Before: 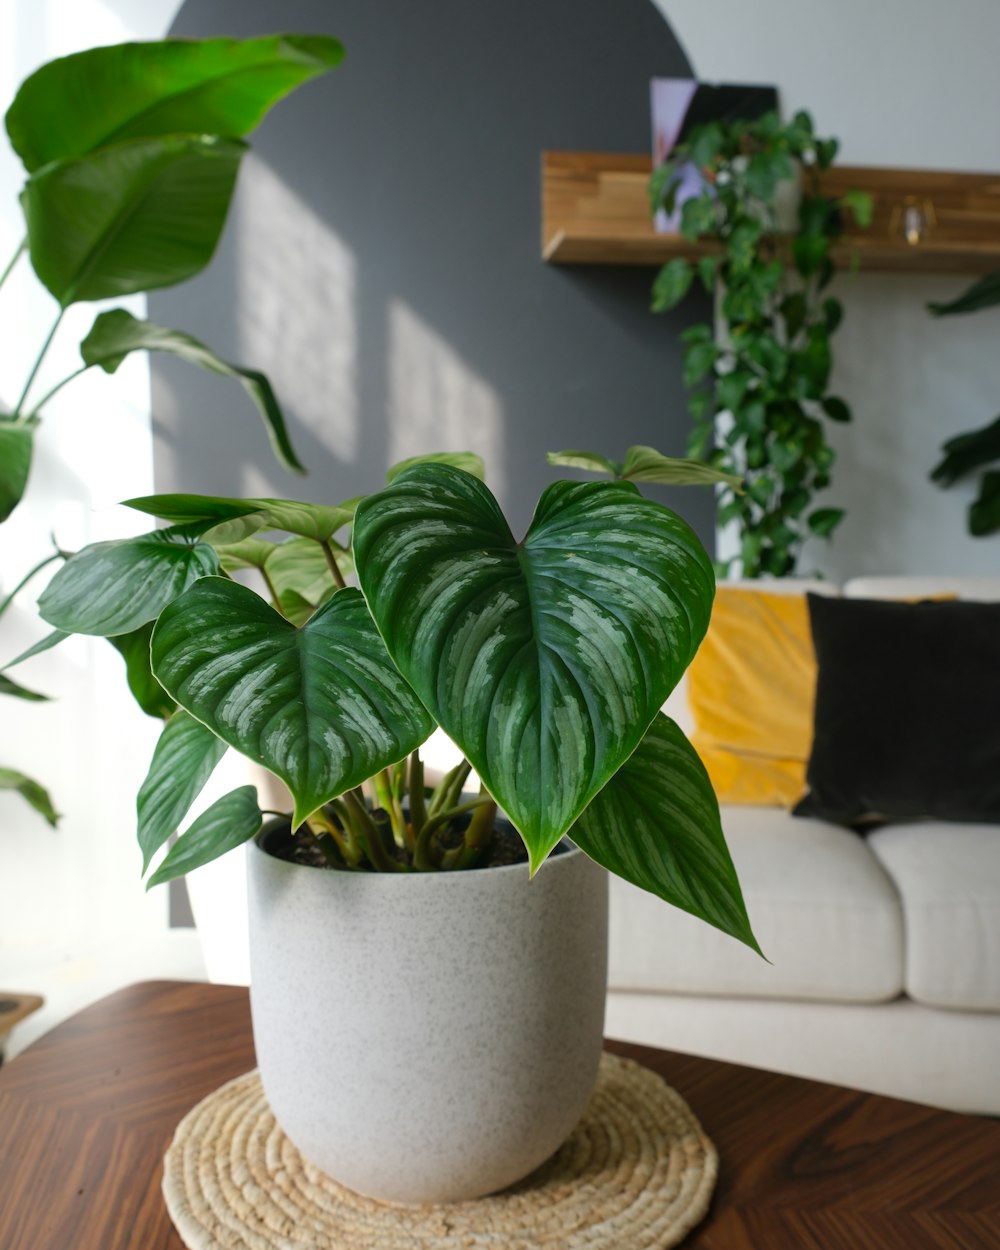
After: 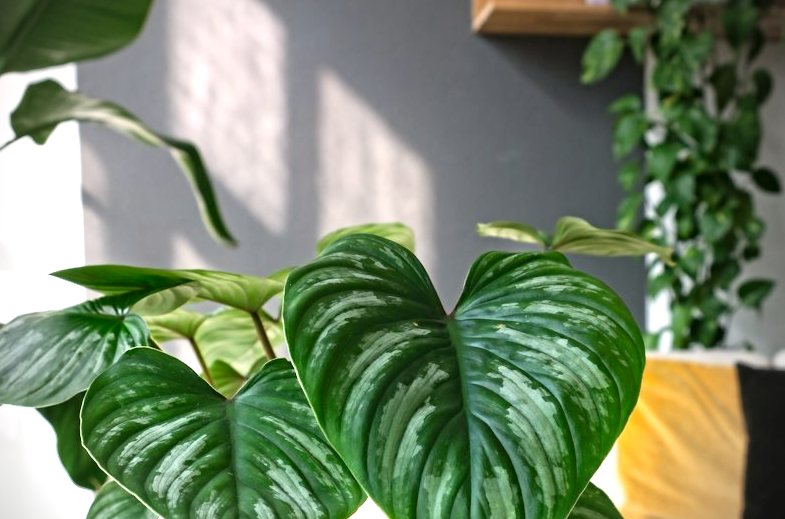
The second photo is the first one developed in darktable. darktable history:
exposure: black level correction 0, exposure 0.9 EV, compensate highlight preservation false
crop: left 7.036%, top 18.398%, right 14.379%, bottom 40.043%
vignetting: fall-off start 71.74%
contrast equalizer: y [[0.5, 0.5, 0.501, 0.63, 0.504, 0.5], [0.5 ×6], [0.5 ×6], [0 ×6], [0 ×6]]
graduated density: density 0.38 EV, hardness 21%, rotation -6.11°, saturation 32%
shadows and highlights: shadows 32, highlights -32, soften with gaussian
